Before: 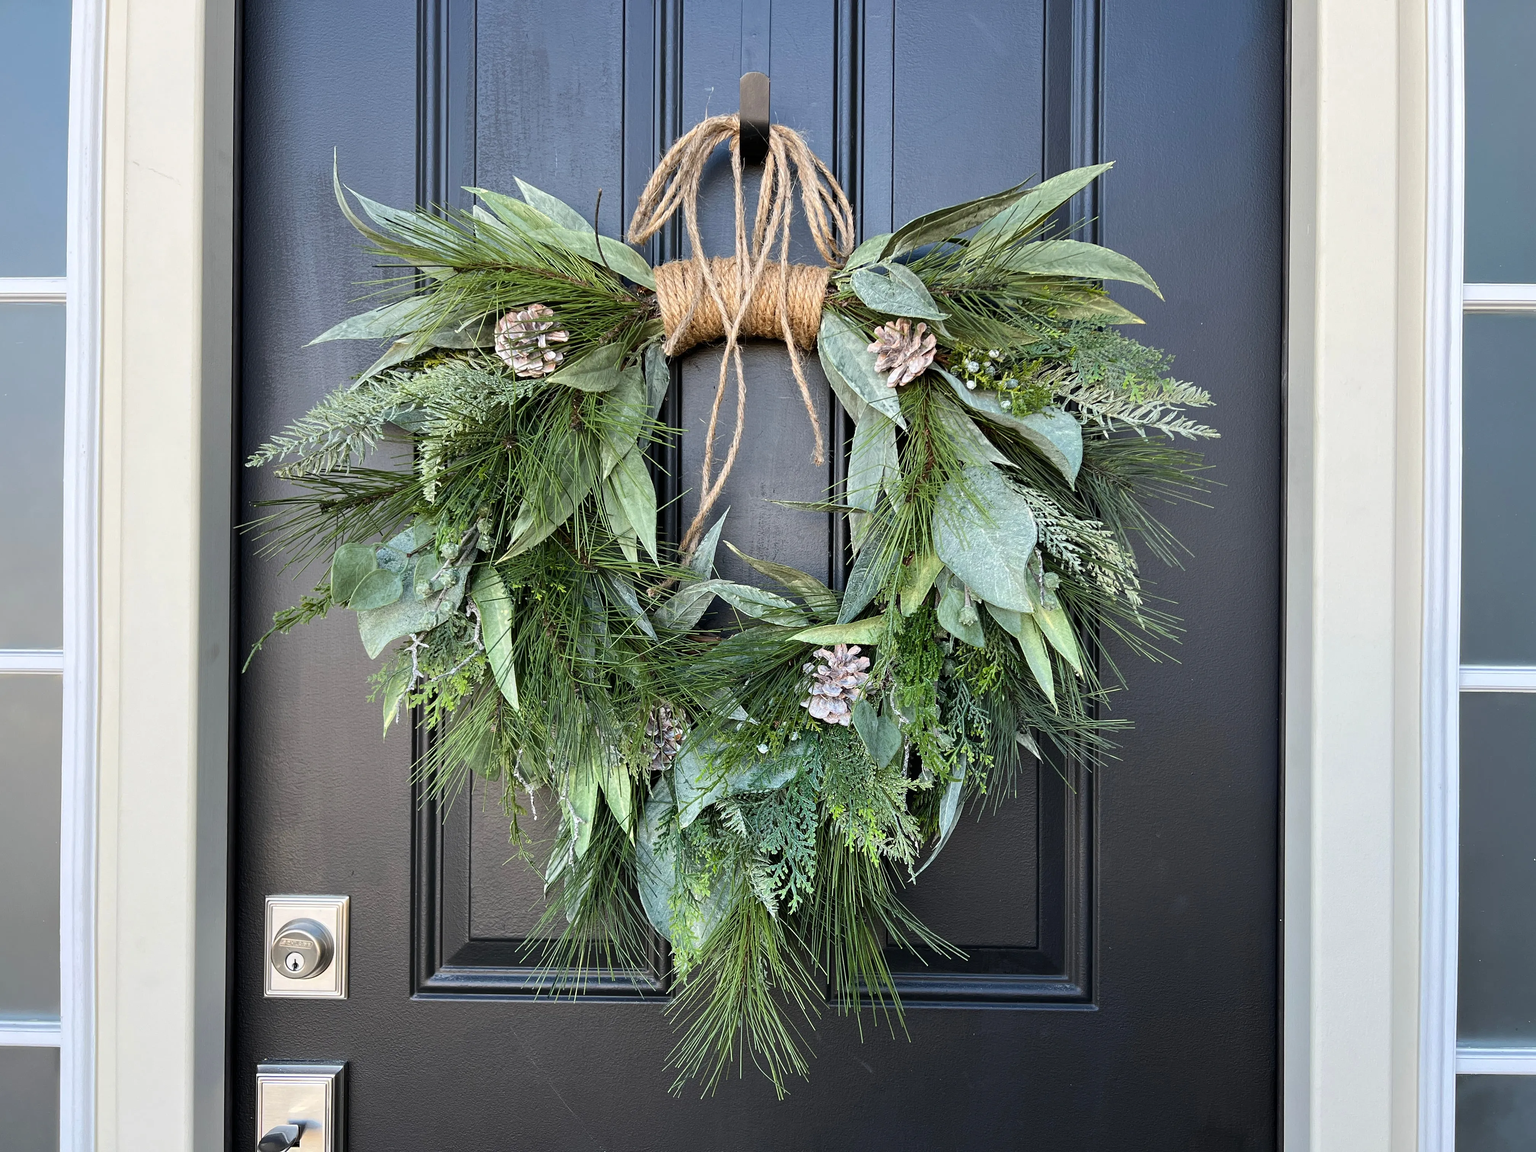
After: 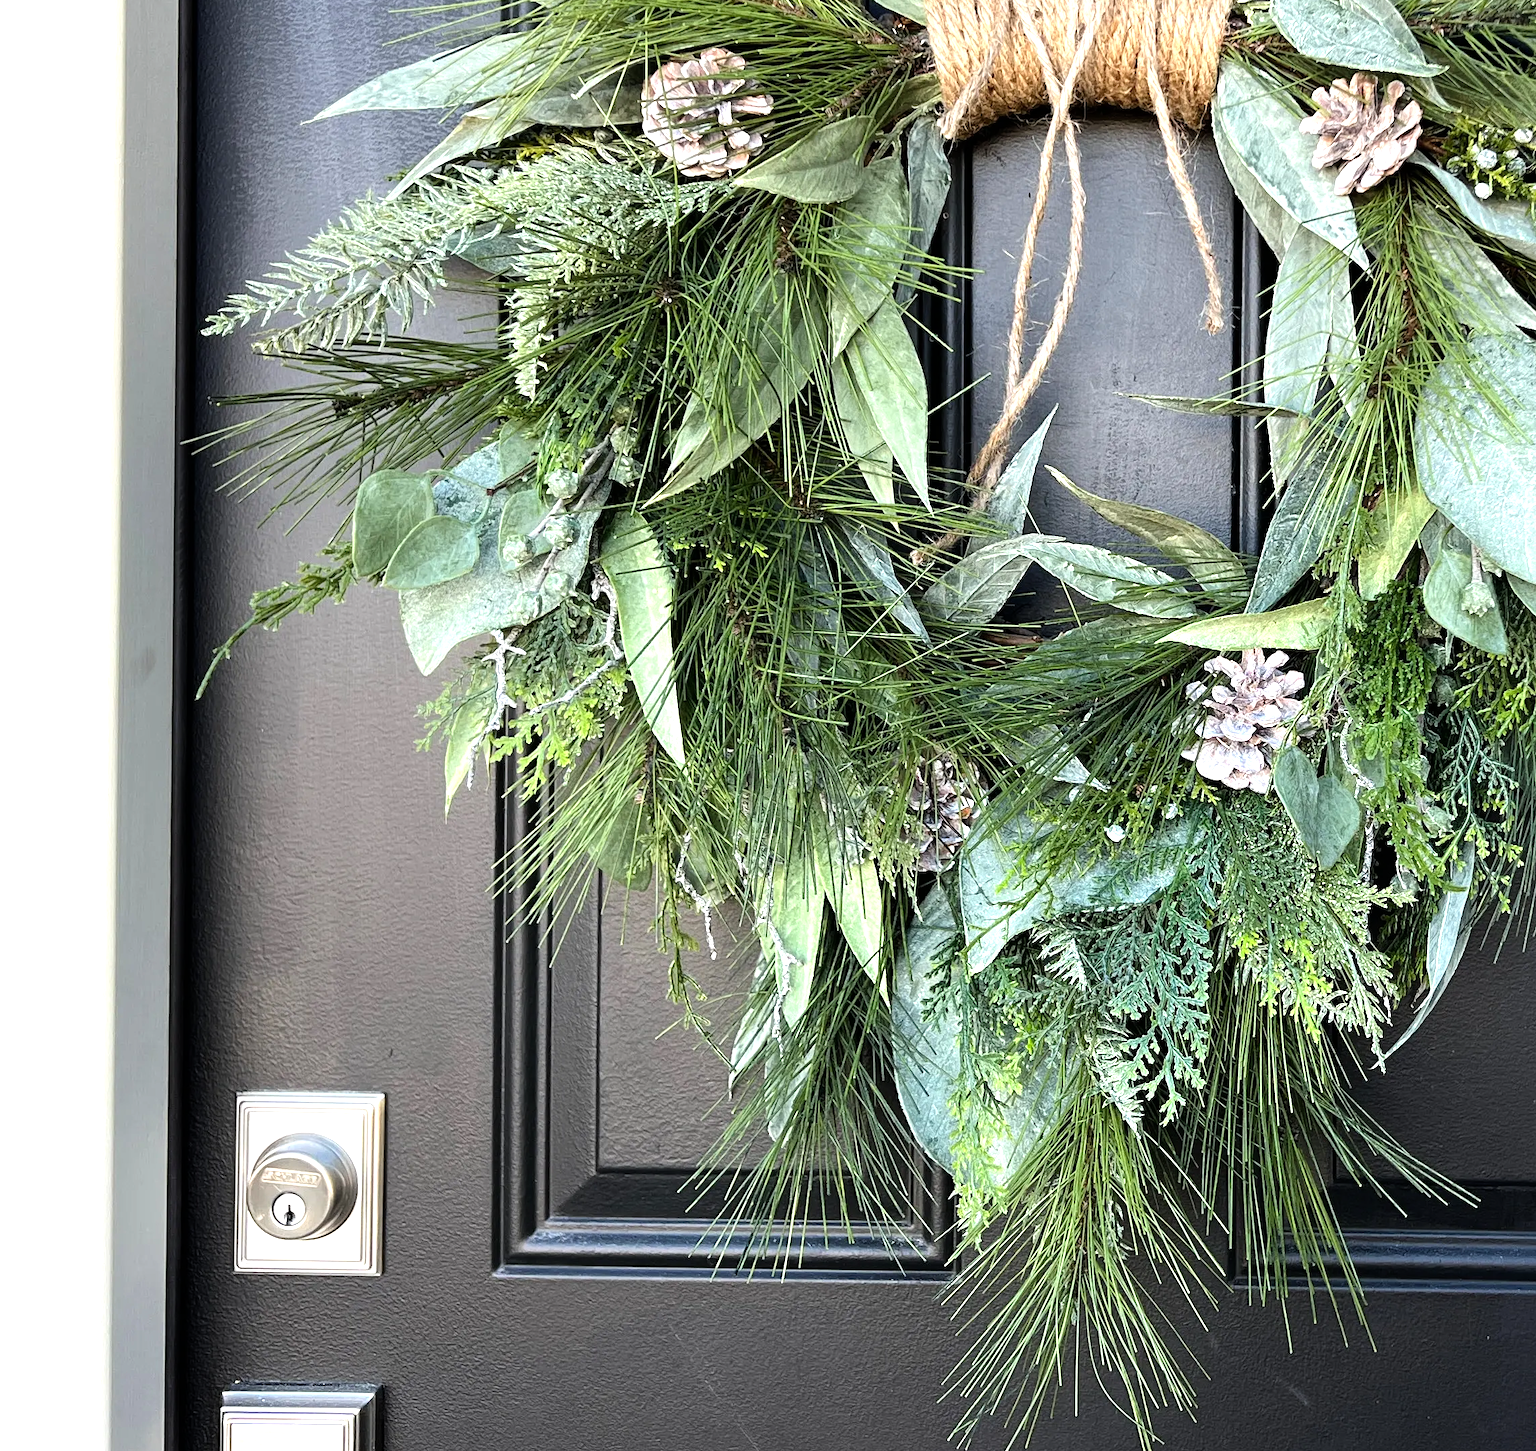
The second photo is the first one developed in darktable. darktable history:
crop: left 8.565%, top 24.071%, right 34.8%, bottom 4.595%
tone equalizer: -8 EV -0.766 EV, -7 EV -0.679 EV, -6 EV -0.596 EV, -5 EV -0.372 EV, -3 EV 0.372 EV, -2 EV 0.6 EV, -1 EV 0.695 EV, +0 EV 0.769 EV
exposure: exposure -0.001 EV, compensate exposure bias true, compensate highlight preservation false
